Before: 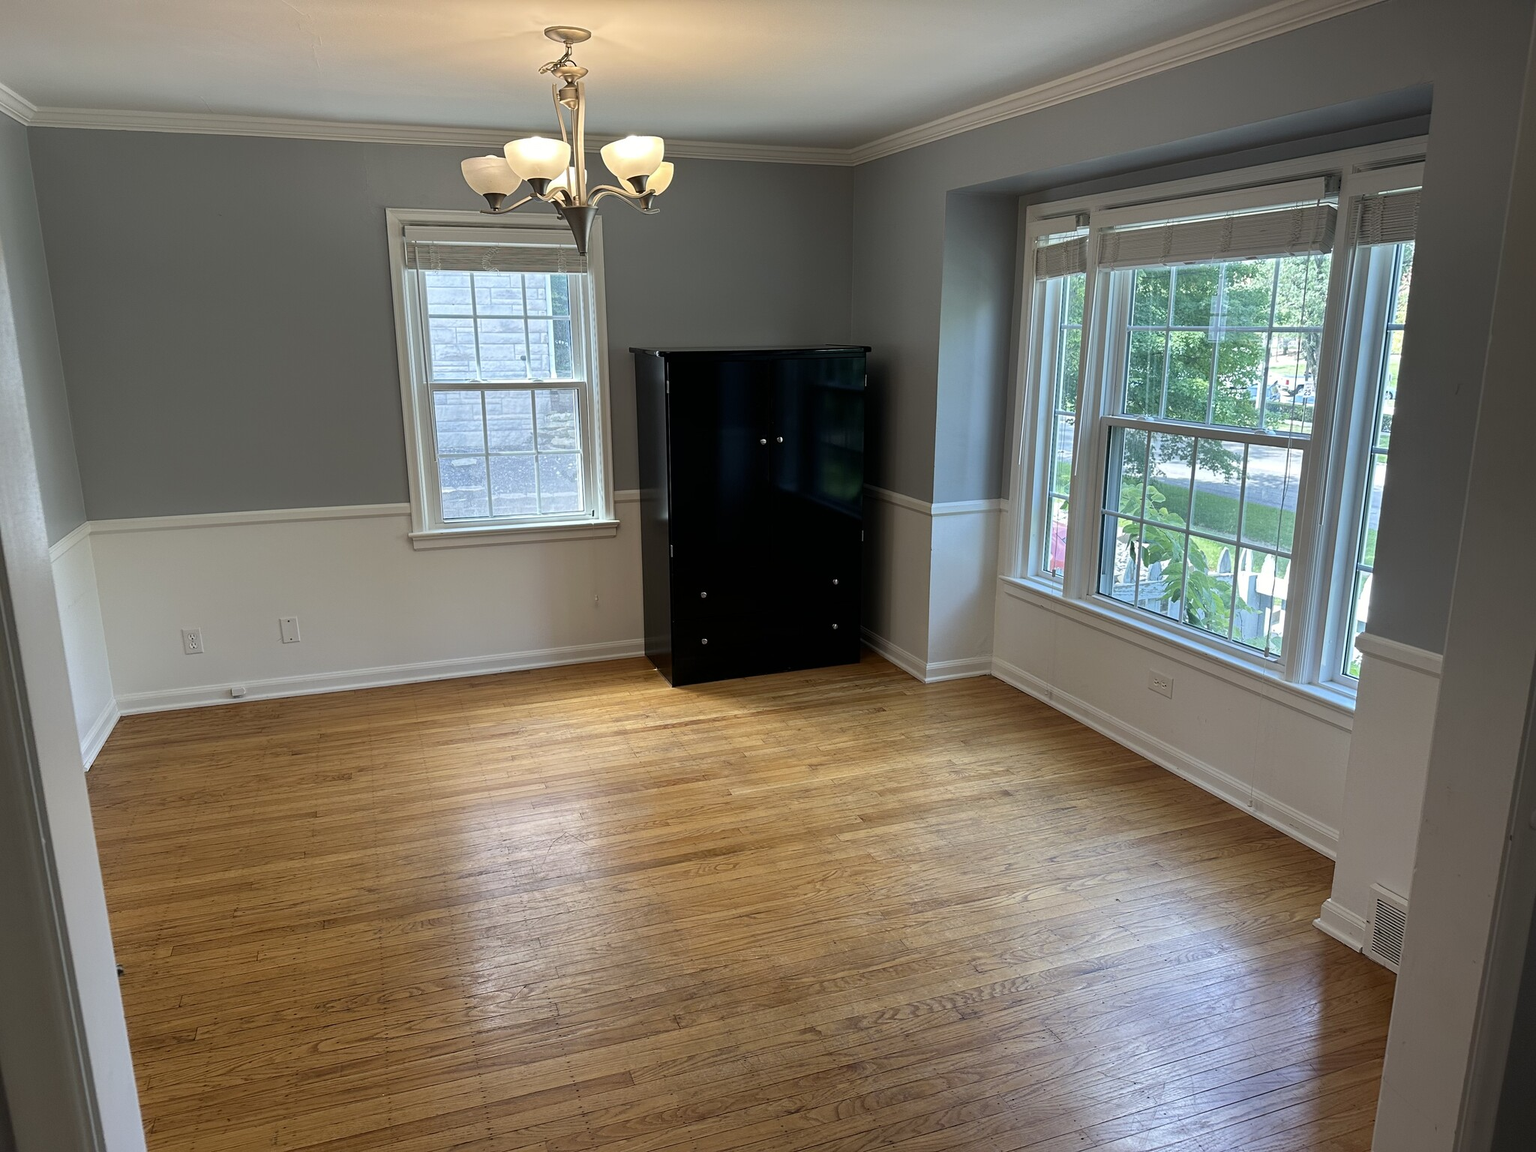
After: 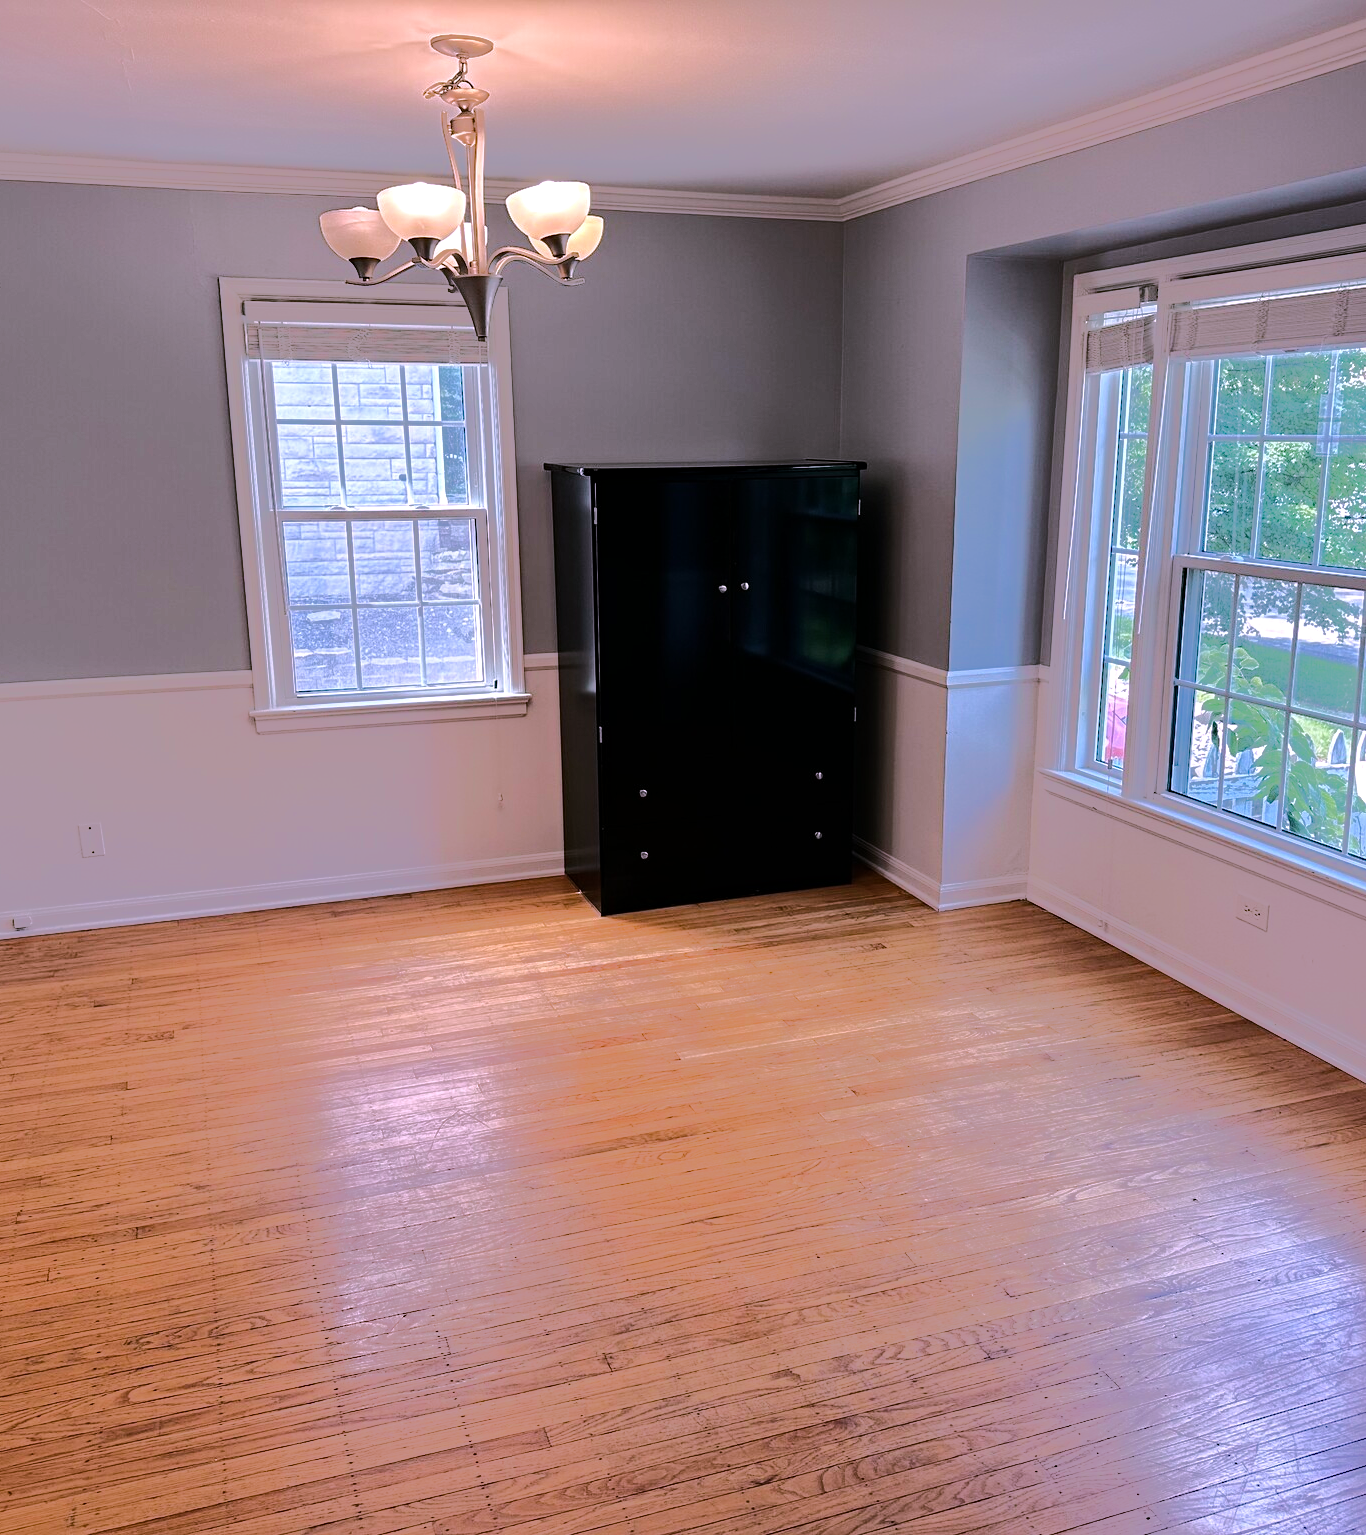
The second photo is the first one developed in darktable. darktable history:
color correction: highlights a* 15.99, highlights b* -20.31
crop and rotate: left 14.432%, right 18.864%
tone equalizer: -8 EV -0.492 EV, -7 EV -0.314 EV, -6 EV -0.067 EV, -5 EV 0.422 EV, -4 EV 0.98 EV, -3 EV 0.787 EV, -2 EV -0.009 EV, -1 EV 0.128 EV, +0 EV -0.022 EV, edges refinement/feathering 500, mask exposure compensation -1.25 EV, preserve details no
haze removal: compatibility mode true, adaptive false
